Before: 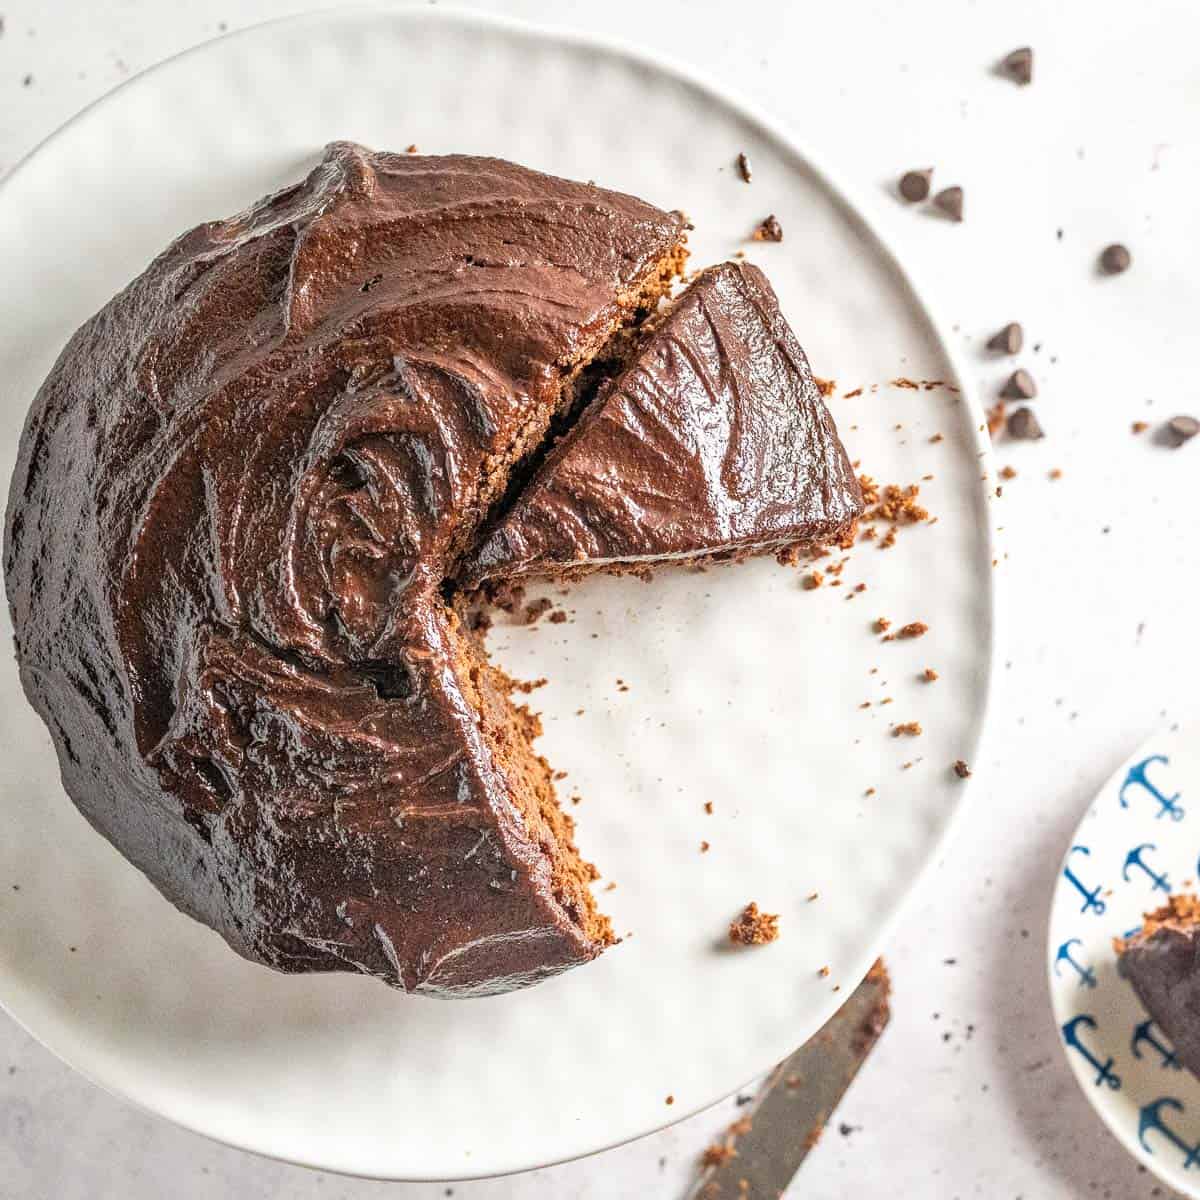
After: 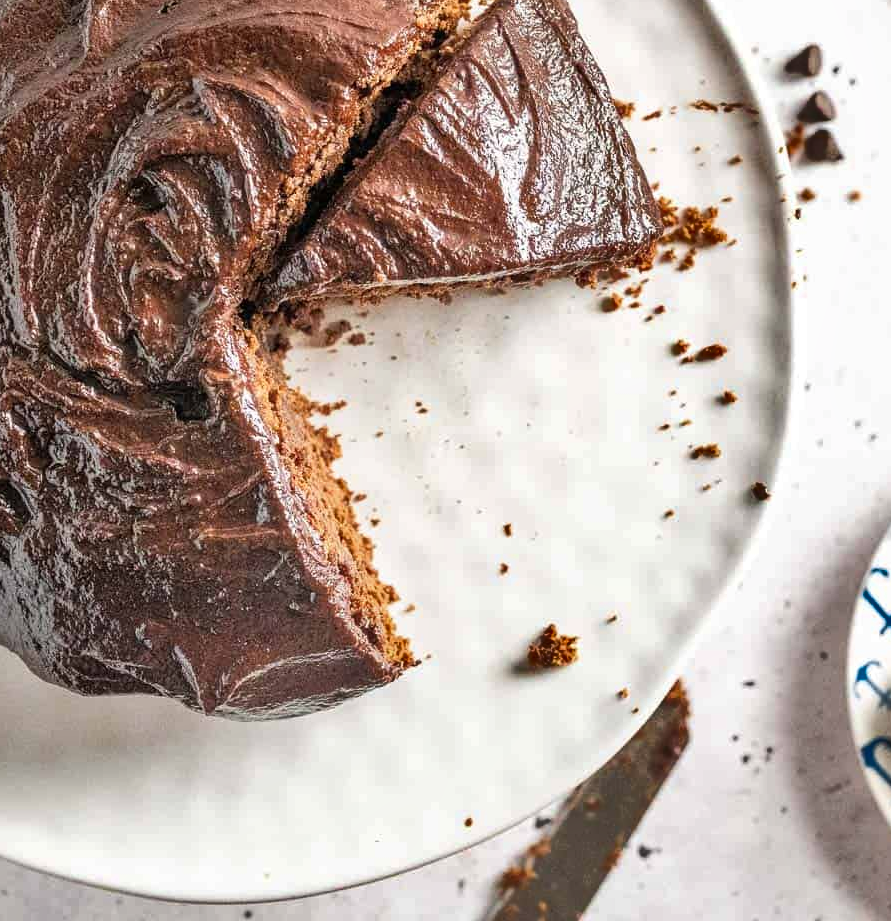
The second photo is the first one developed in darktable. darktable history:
crop: left 16.831%, top 23.17%, right 8.854%
shadows and highlights: soften with gaussian
